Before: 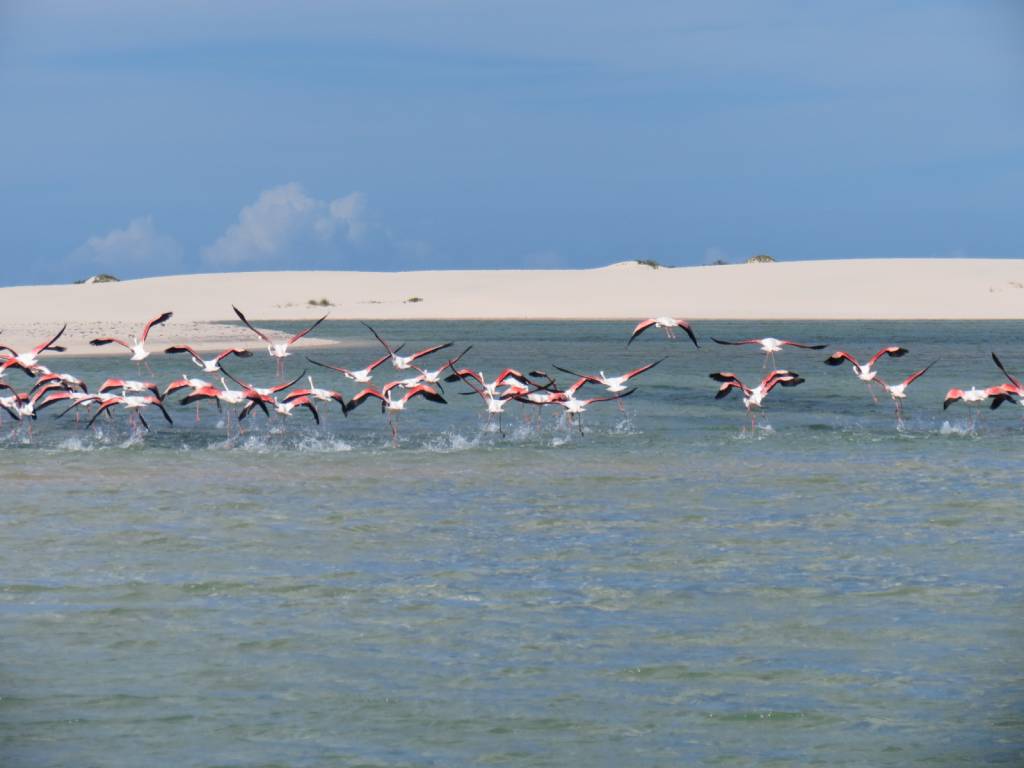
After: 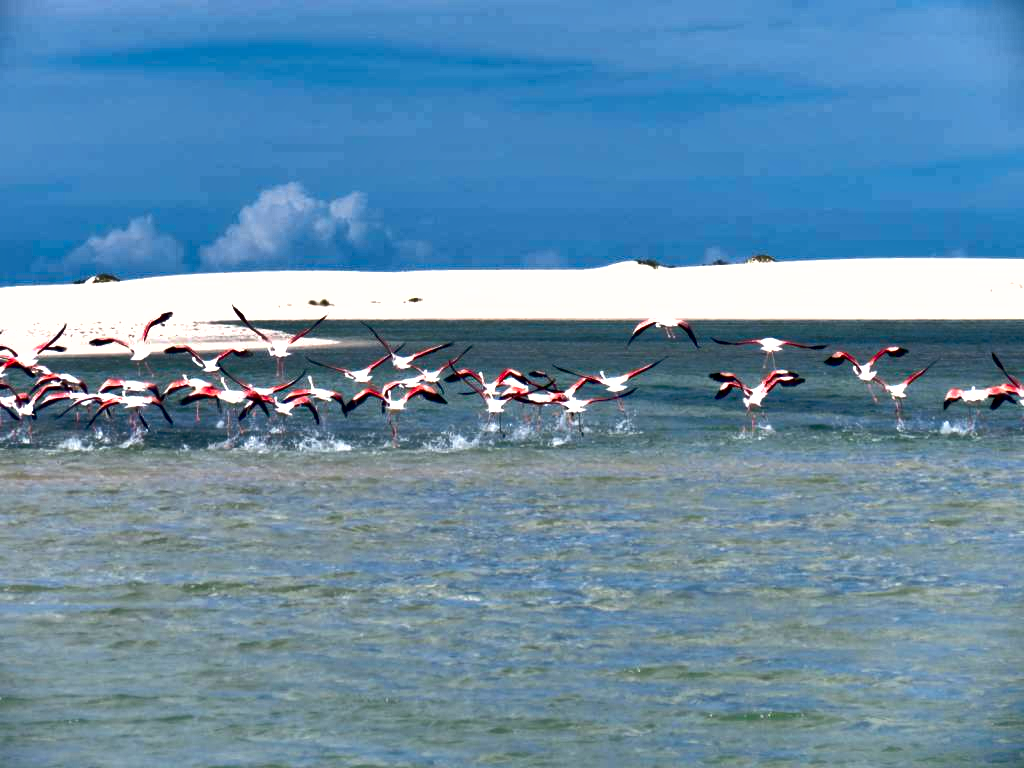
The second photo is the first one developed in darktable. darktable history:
exposure: black level correction 0.034, exposure 0.908 EV, compensate exposure bias true, compensate highlight preservation false
shadows and highlights: shadows 20.79, highlights -81.26, highlights color adjustment 46.62%, soften with gaussian
